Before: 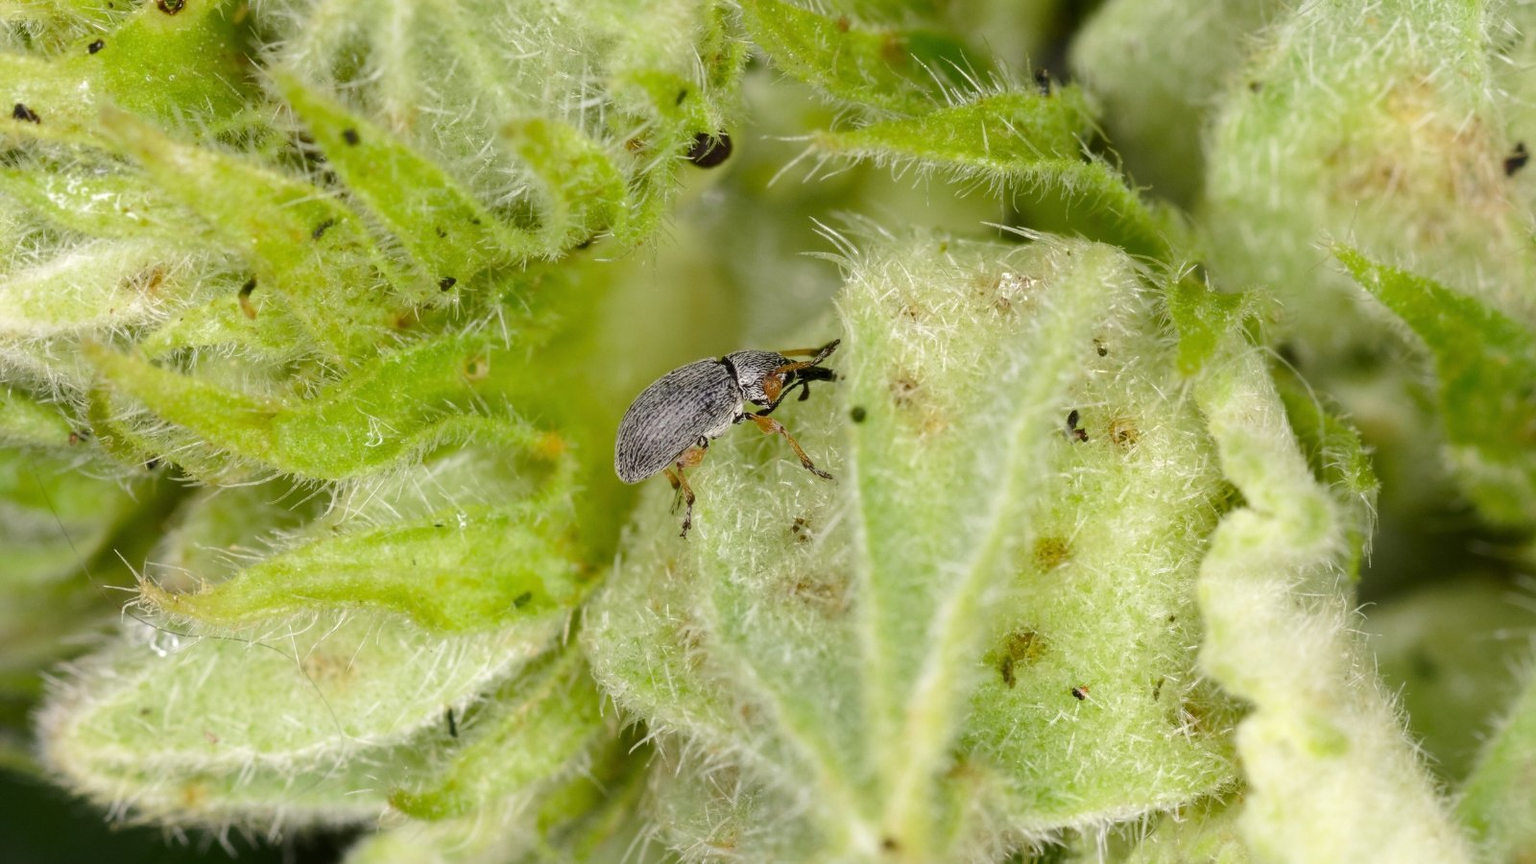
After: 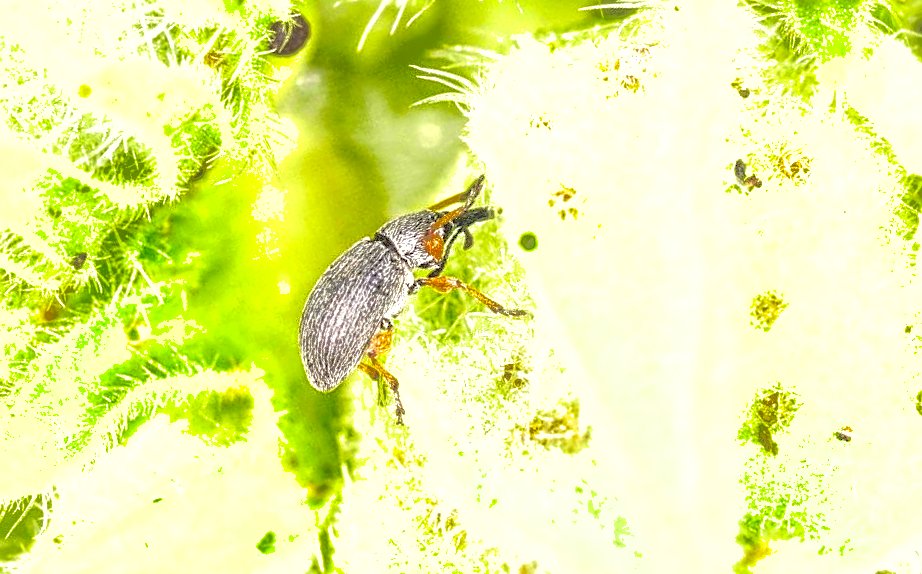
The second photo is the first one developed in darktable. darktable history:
exposure: black level correction 0, exposure 1.097 EV, compensate highlight preservation false
tone equalizer: -8 EV -0.78 EV, -7 EV -0.679 EV, -6 EV -0.574 EV, -5 EV -0.424 EV, -3 EV 0.371 EV, -2 EV 0.6 EV, -1 EV 0.68 EV, +0 EV 0.736 EV
sharpen: on, module defaults
tone curve: curves: ch0 [(0, 0.018) (0.036, 0.038) (0.15, 0.131) (0.27, 0.247) (0.503, 0.556) (0.763, 0.785) (1, 0.919)]; ch1 [(0, 0) (0.203, 0.158) (0.333, 0.283) (0.451, 0.417) (0.502, 0.5) (0.519, 0.522) (0.562, 0.588) (0.603, 0.664) (0.722, 0.813) (1, 1)]; ch2 [(0, 0) (0.29, 0.295) (0.404, 0.436) (0.497, 0.499) (0.521, 0.523) (0.561, 0.605) (0.639, 0.664) (0.712, 0.764) (1, 1)]
crop and rotate: angle 20.06°, left 6.882%, right 3.77%, bottom 1.163%
shadows and highlights: shadows 40.14, highlights -60
local contrast: highlights 67%, shadows 32%, detail 167%, midtone range 0.2
